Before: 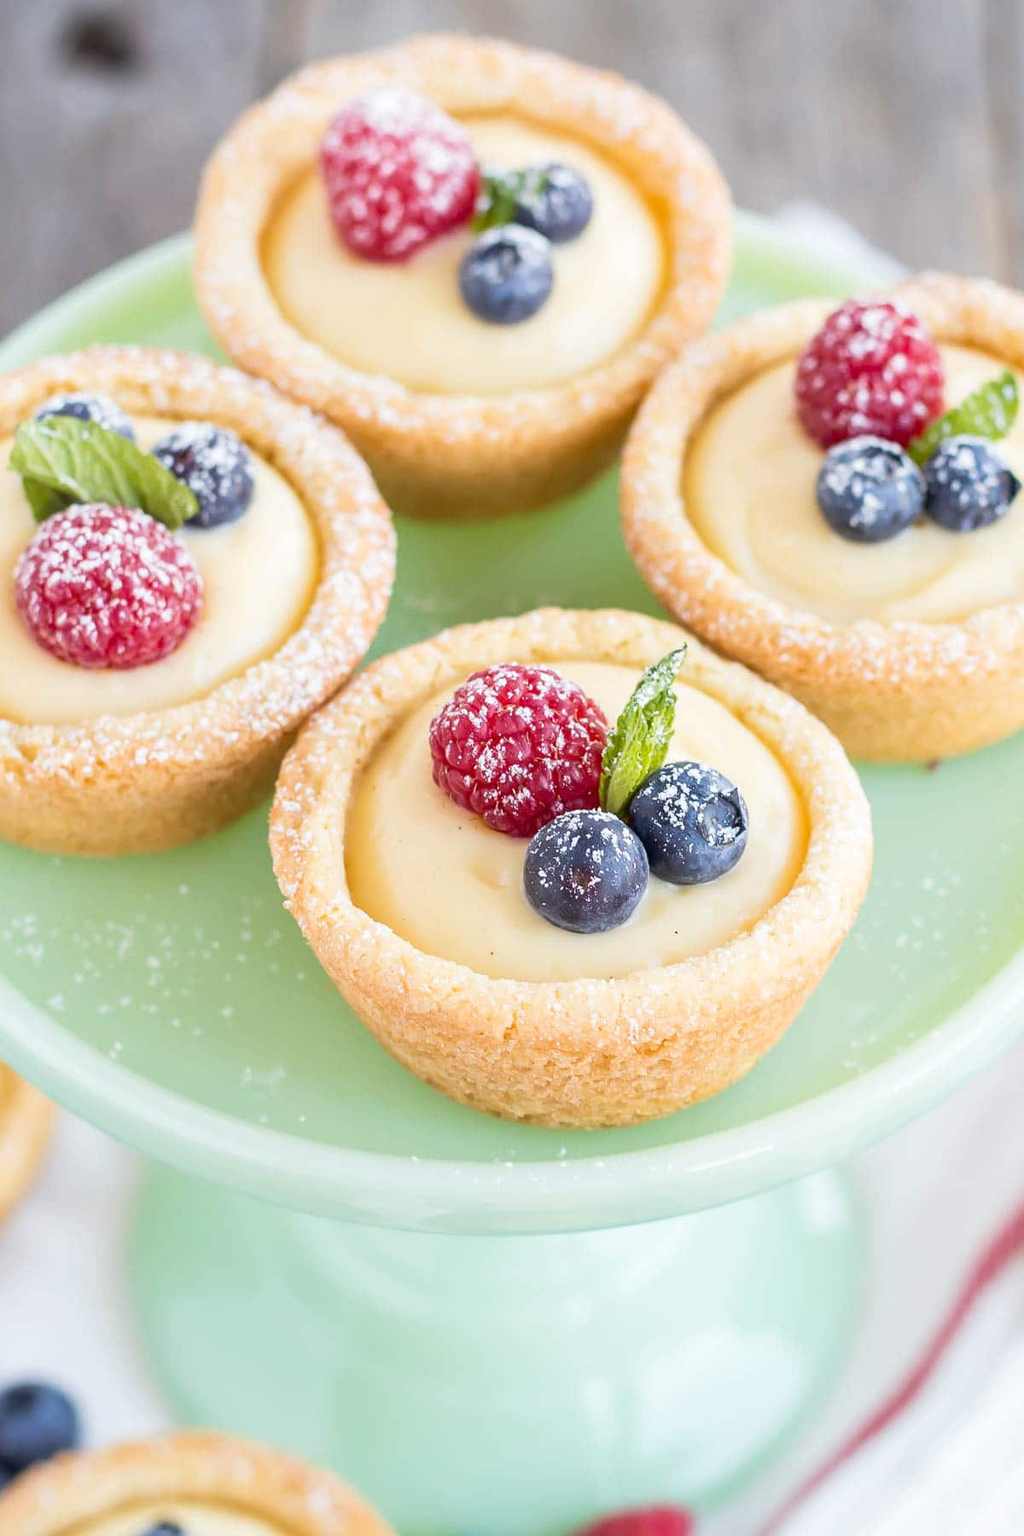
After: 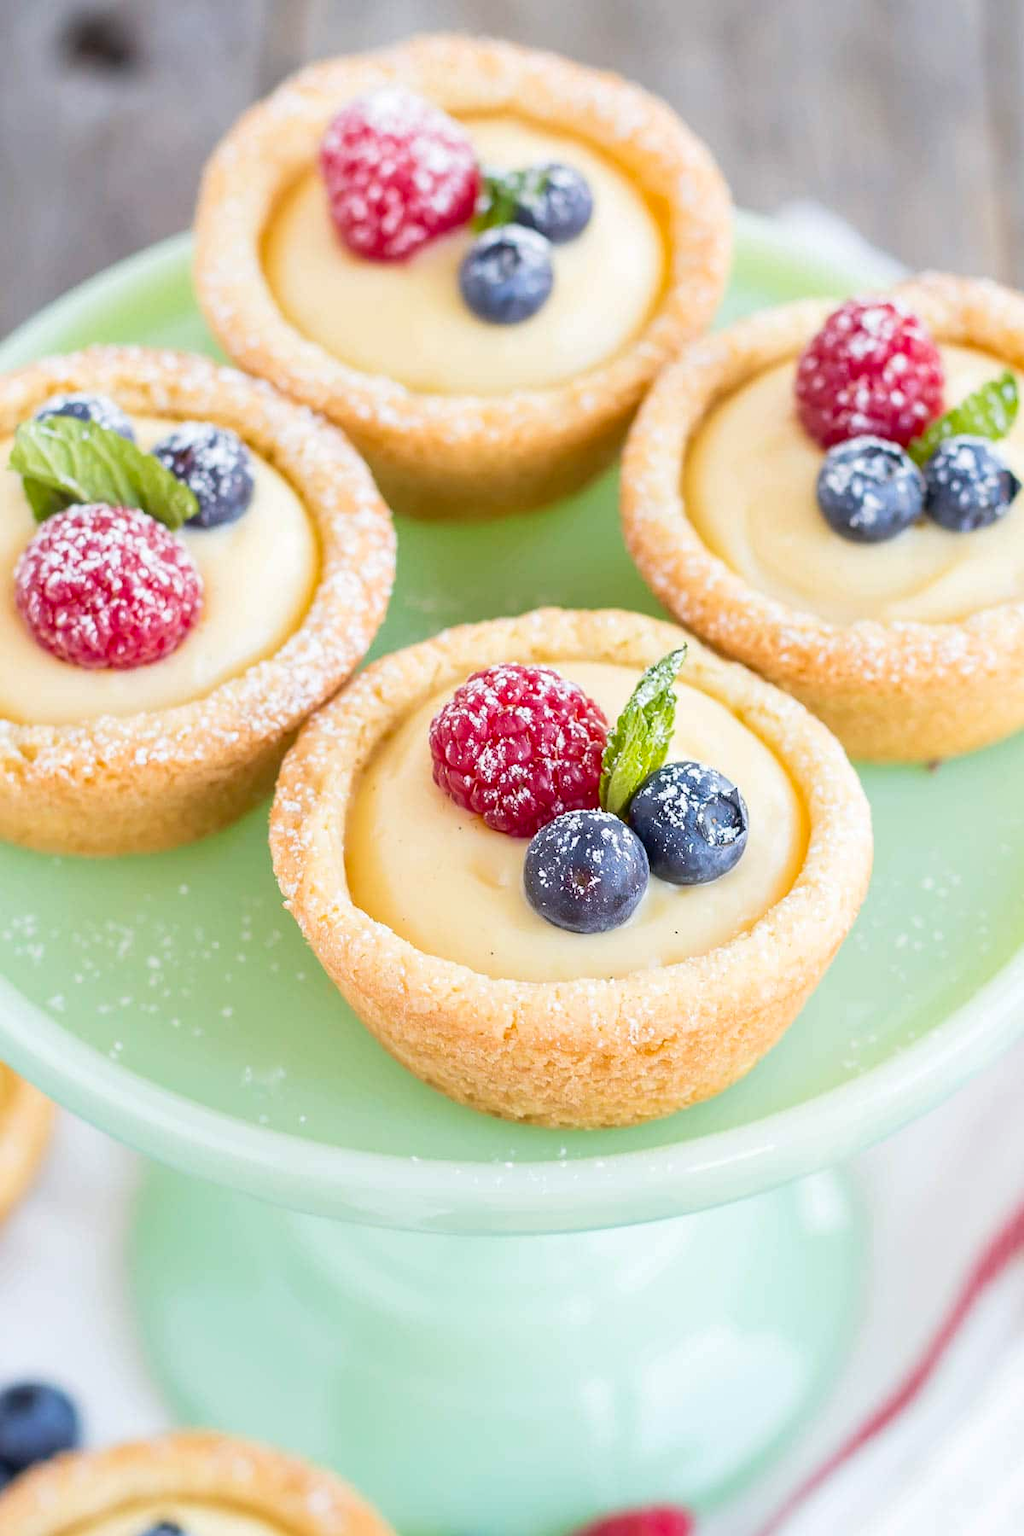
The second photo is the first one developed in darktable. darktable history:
contrast brightness saturation: saturation 0.122
